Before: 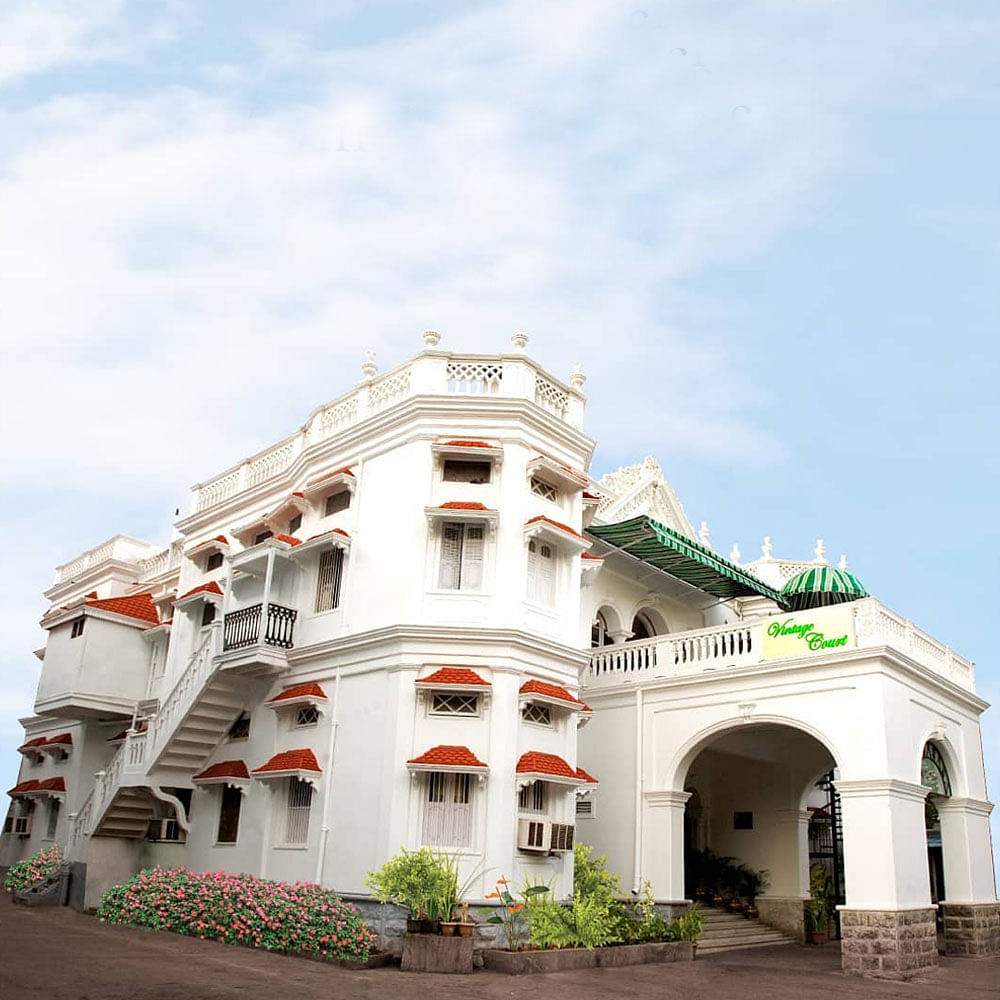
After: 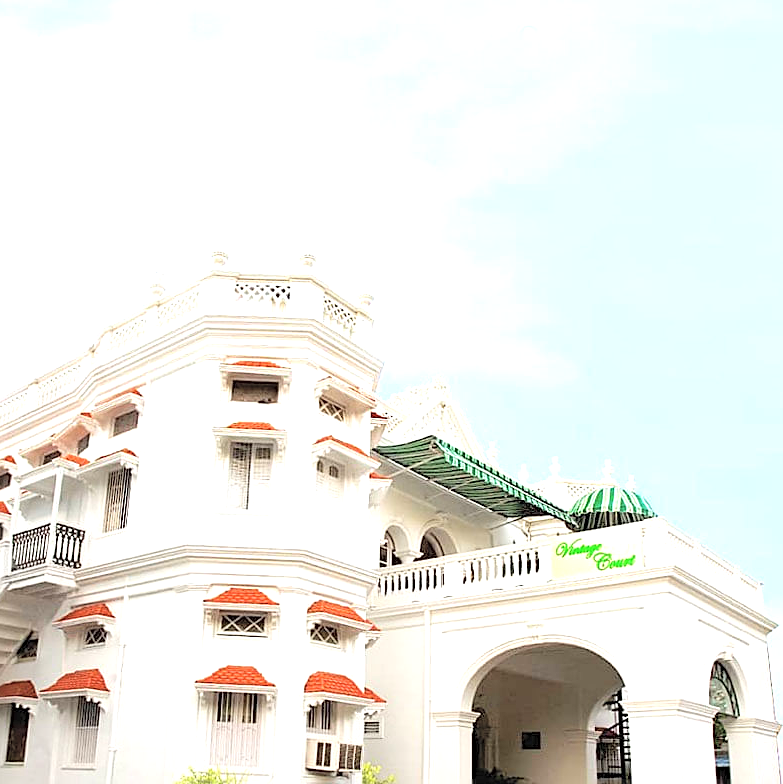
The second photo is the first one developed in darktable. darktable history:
sharpen: on, module defaults
crop and rotate: left 21.233%, top 8.019%, right 0.378%, bottom 13.491%
contrast brightness saturation: brightness 0.281
exposure: black level correction 0, exposure 0.688 EV, compensate highlight preservation false
